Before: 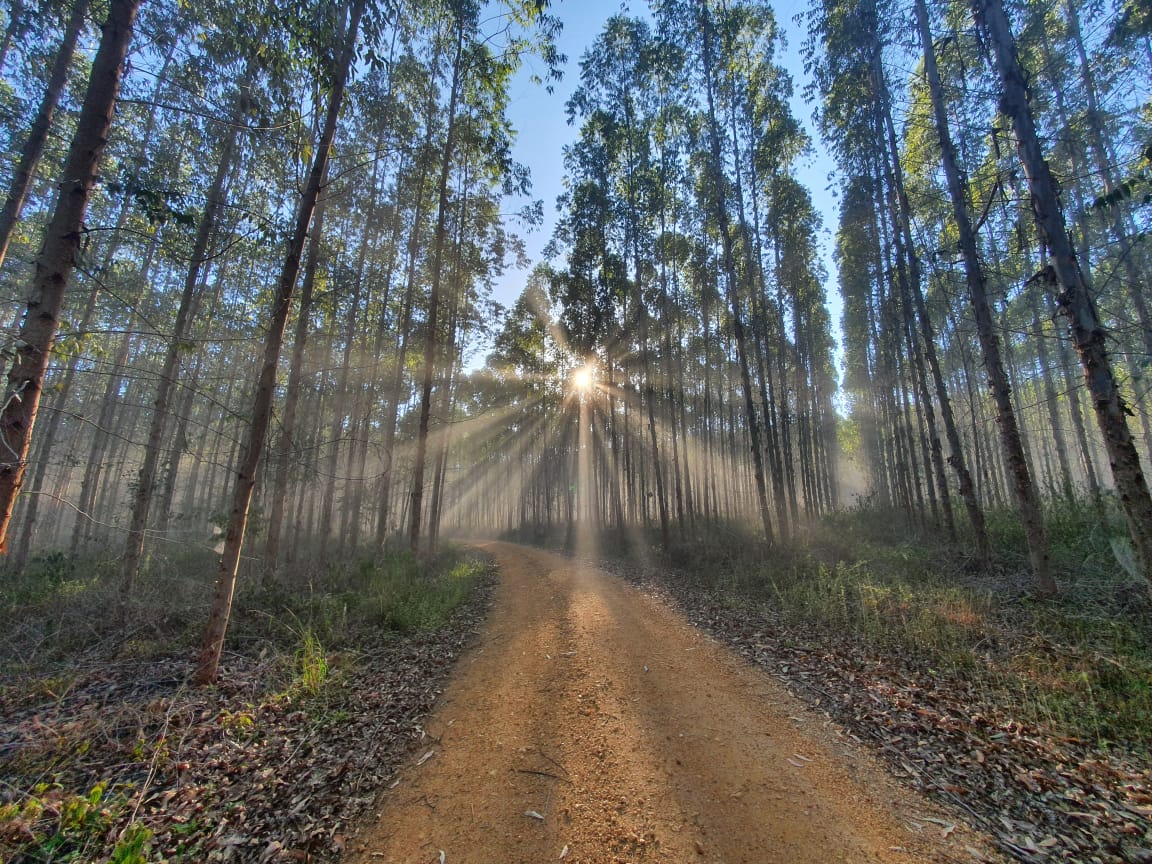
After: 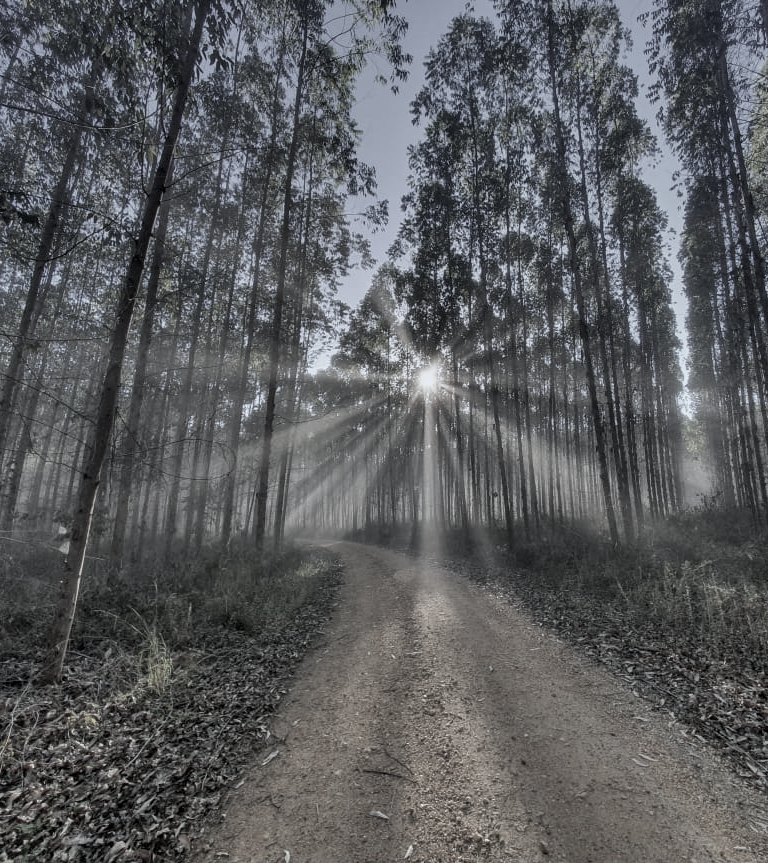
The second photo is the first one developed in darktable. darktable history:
crop and rotate: left 13.537%, right 19.796%
color calibration: illuminant Planckian (black body), x 0.368, y 0.361, temperature 4275.92 K
shadows and highlights: shadows 4.1, highlights -17.6, soften with gaussian
local contrast: on, module defaults
graduated density: hue 238.83°, saturation 50%
color correction: saturation 0.2
